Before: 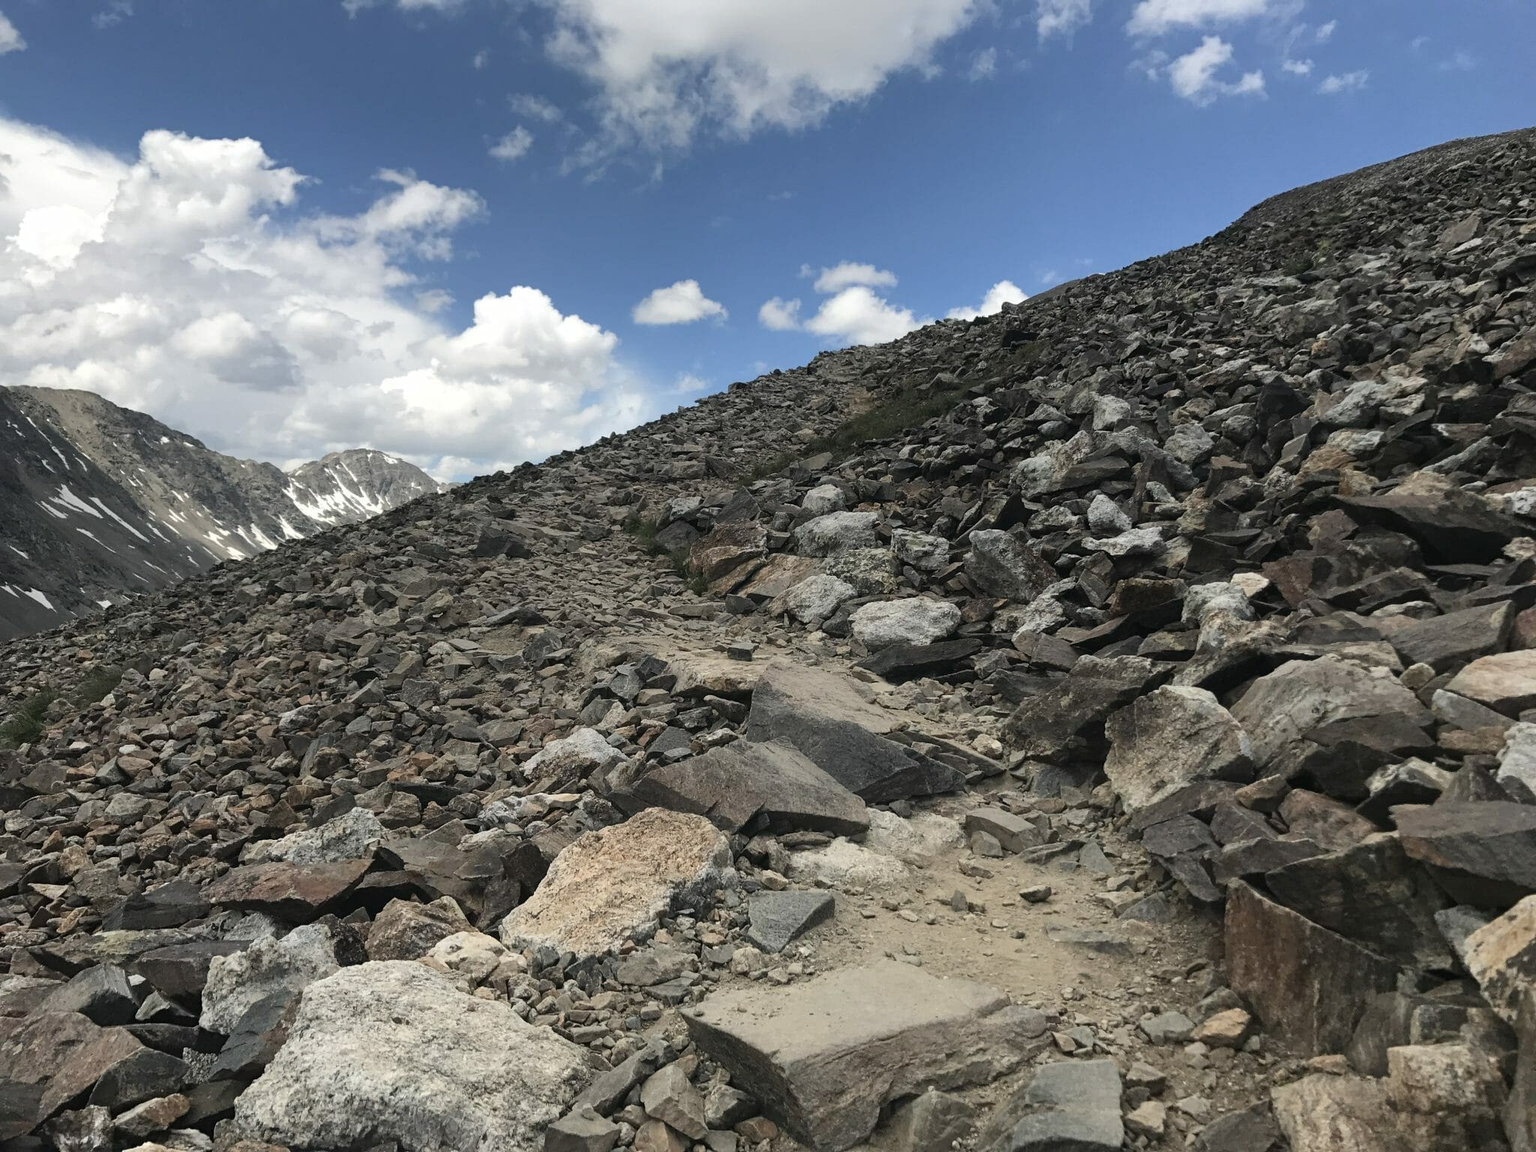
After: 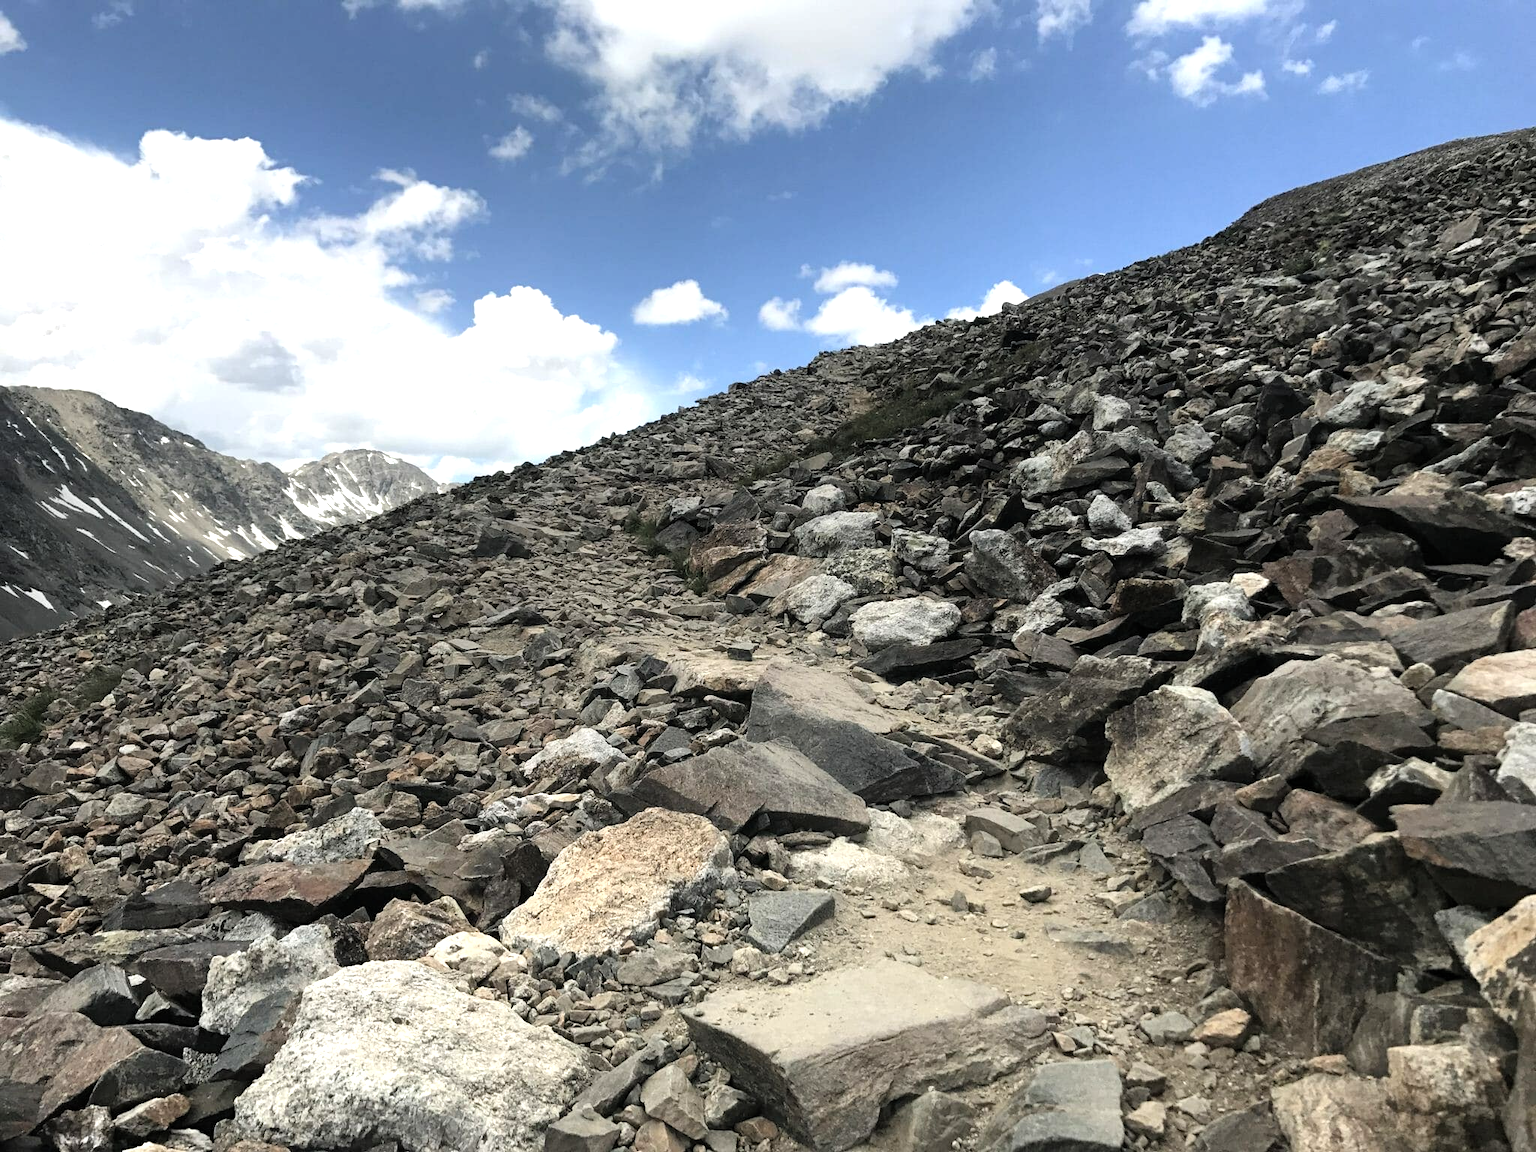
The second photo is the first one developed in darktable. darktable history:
tone equalizer: -8 EV -0.753 EV, -7 EV -0.692 EV, -6 EV -0.575 EV, -5 EV -0.411 EV, -3 EV 0.38 EV, -2 EV 0.6 EV, -1 EV 0.687 EV, +0 EV 0.763 EV
levels: levels [0.016, 0.5, 0.996]
